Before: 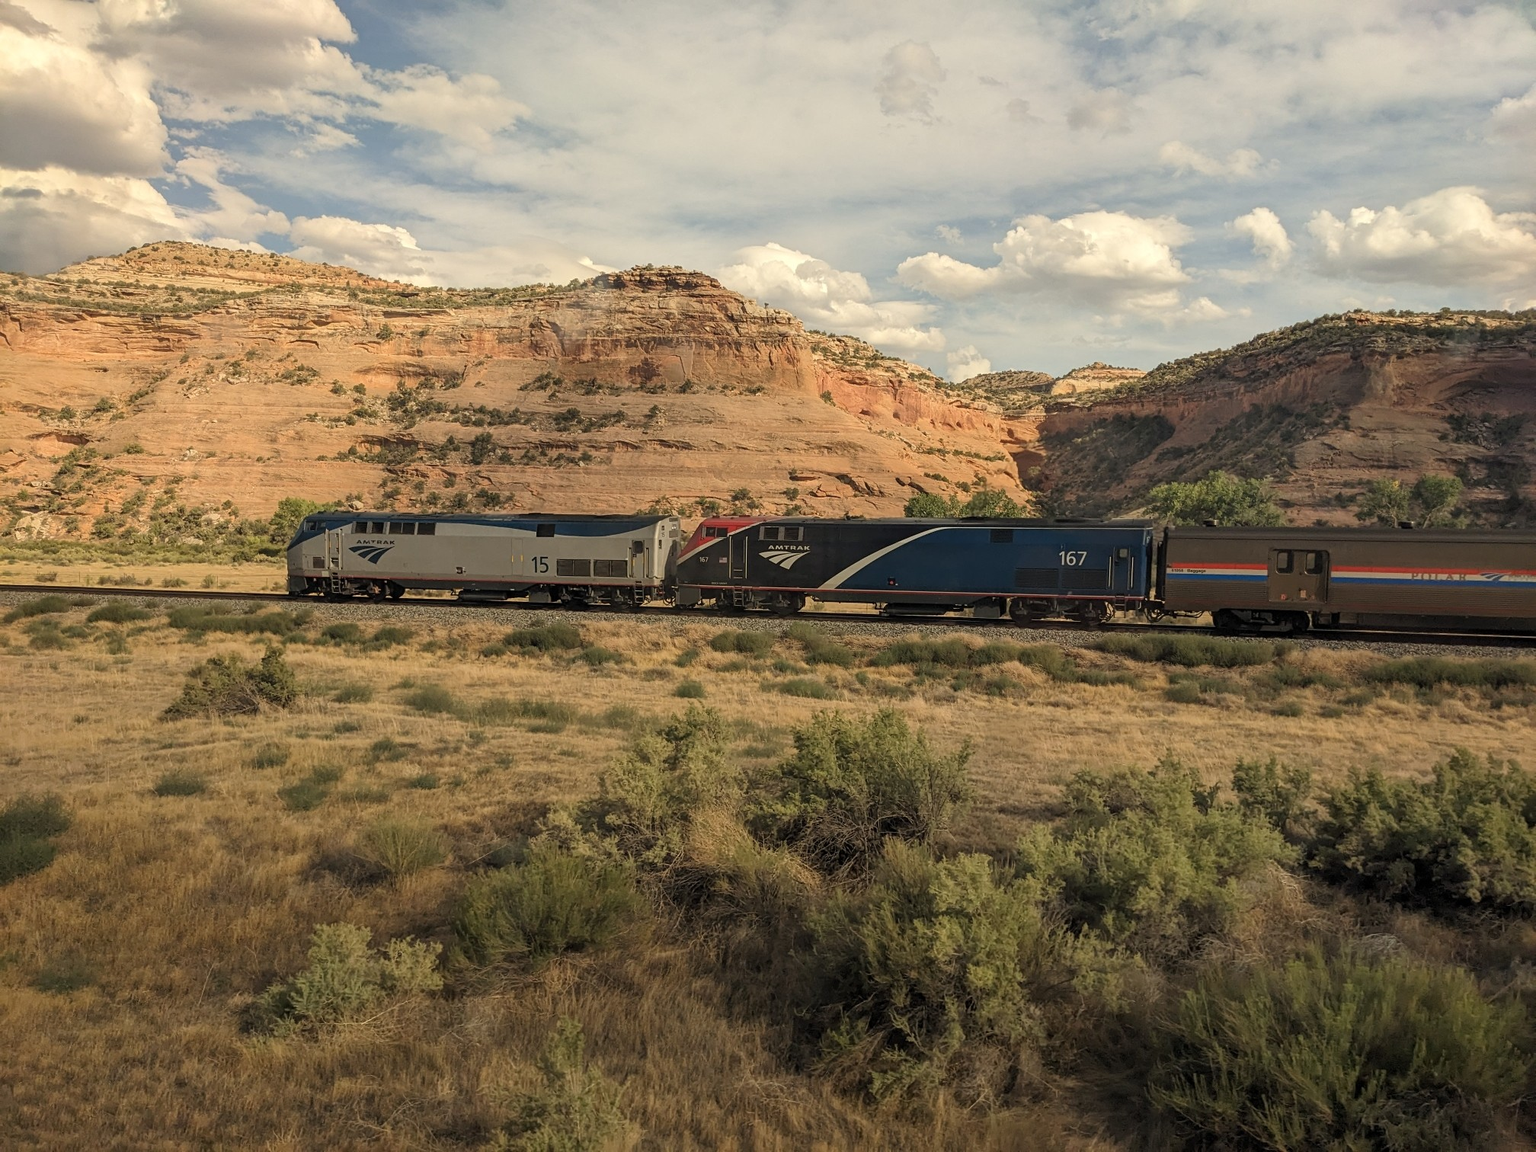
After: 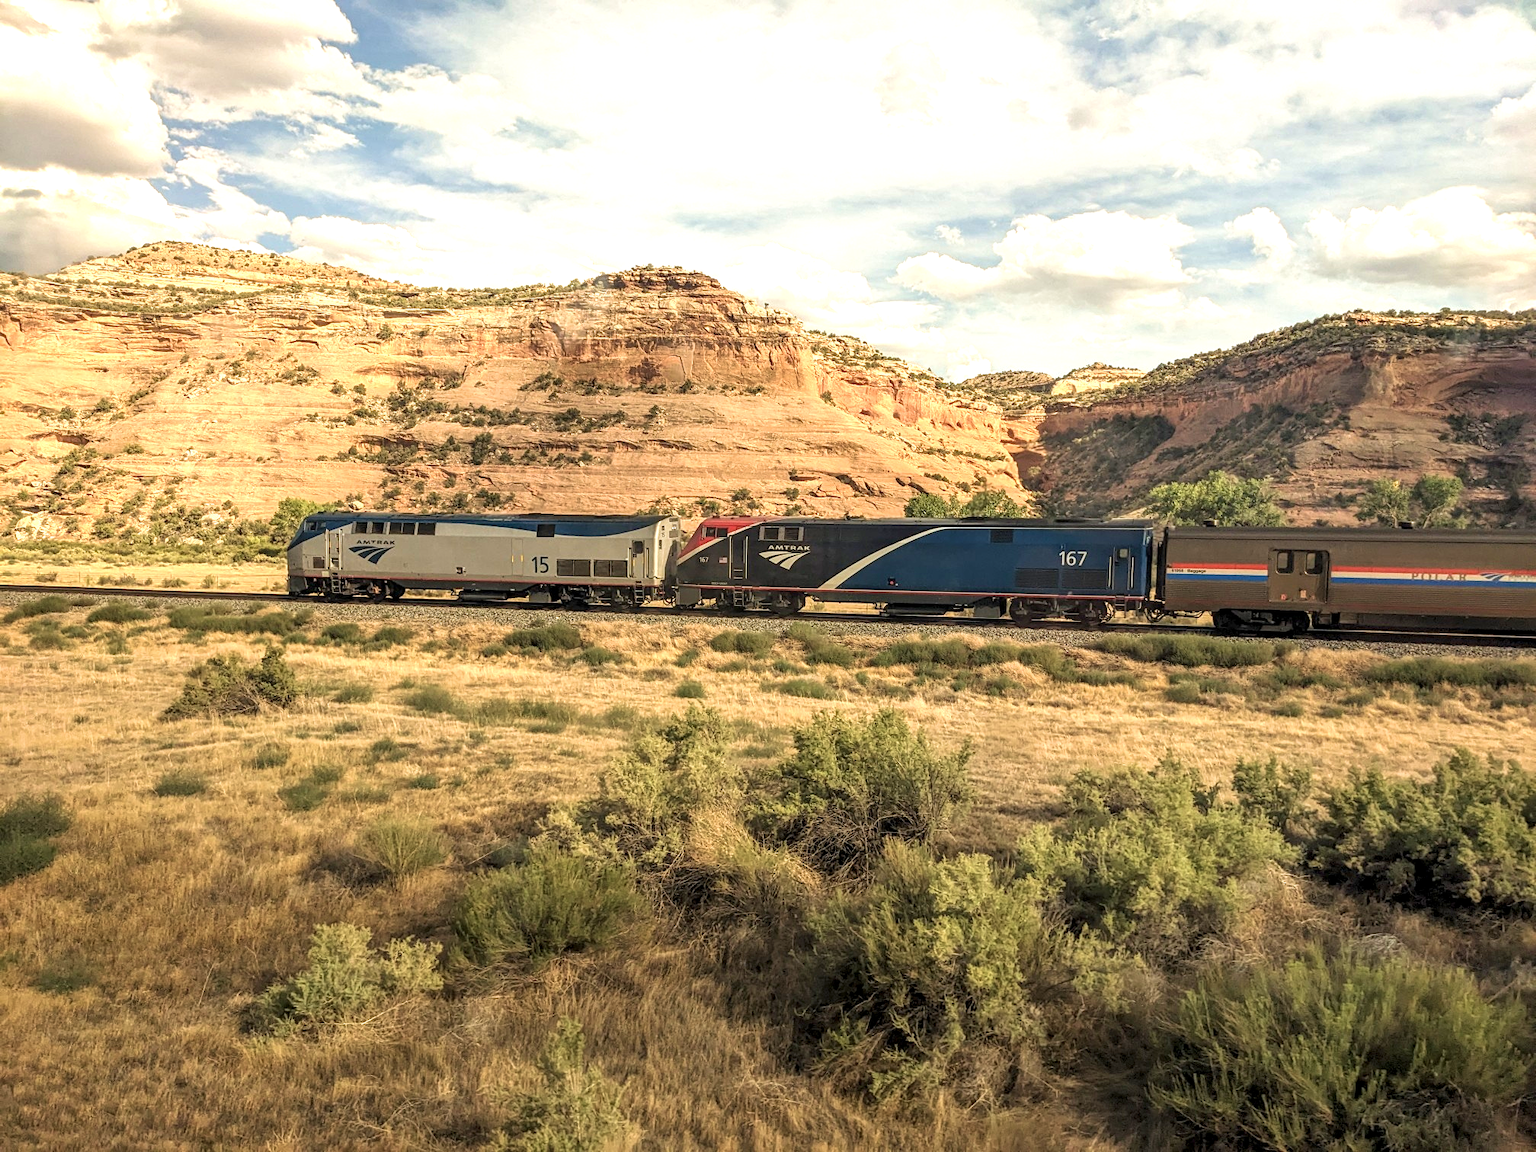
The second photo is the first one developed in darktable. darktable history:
velvia: on, module defaults
local contrast: detail 130%
exposure: exposure 0.95 EV, compensate highlight preservation false
